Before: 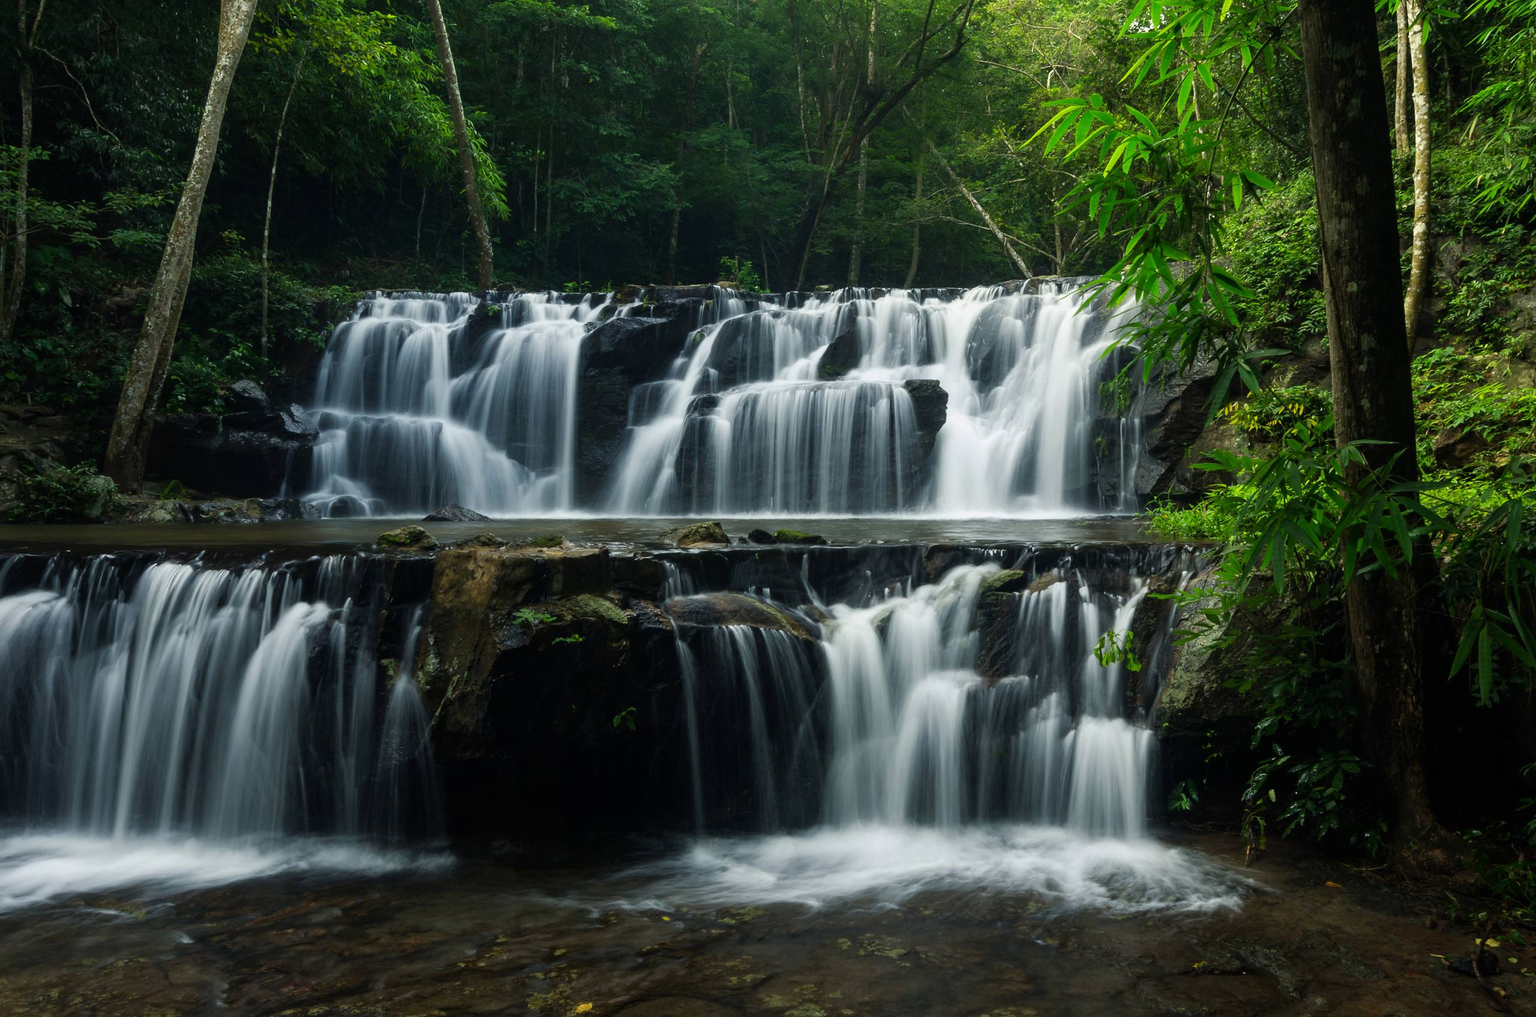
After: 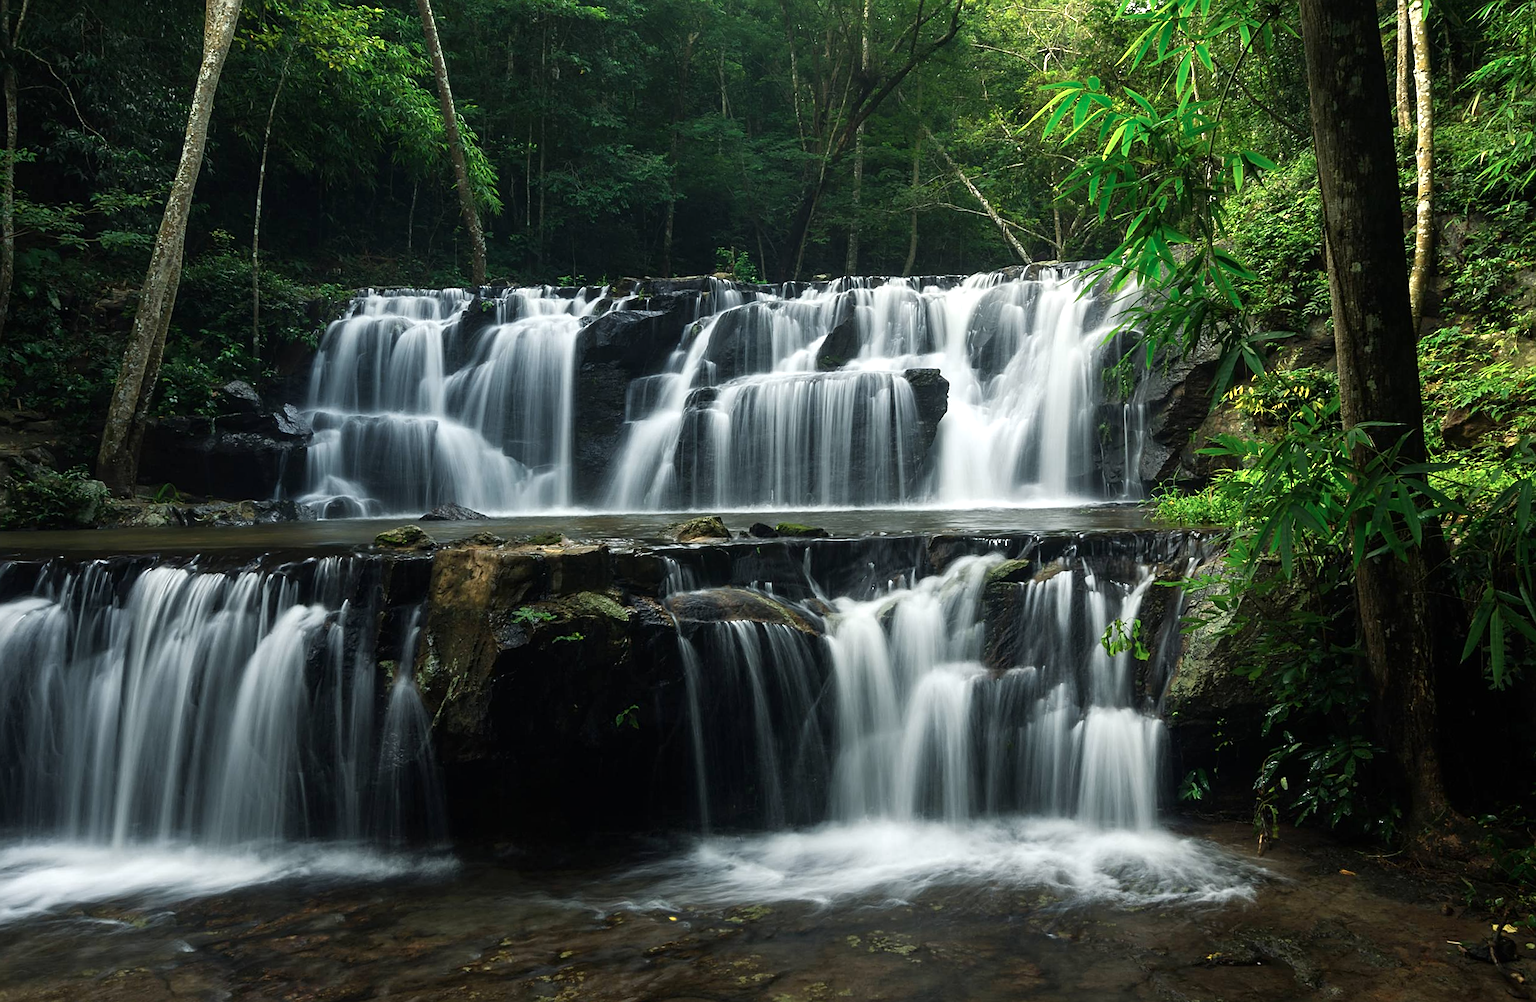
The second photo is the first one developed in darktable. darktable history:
sharpen: on, module defaults
color zones: curves: ch0 [(0.018, 0.548) (0.224, 0.64) (0.425, 0.447) (0.675, 0.575) (0.732, 0.579)]; ch1 [(0.066, 0.487) (0.25, 0.5) (0.404, 0.43) (0.75, 0.421) (0.956, 0.421)]; ch2 [(0.044, 0.561) (0.215, 0.465) (0.399, 0.544) (0.465, 0.548) (0.614, 0.447) (0.724, 0.43) (0.882, 0.623) (0.956, 0.632)]
rotate and perspective: rotation -1°, crop left 0.011, crop right 0.989, crop top 0.025, crop bottom 0.975
exposure: exposure 0.29 EV, compensate highlight preservation false
